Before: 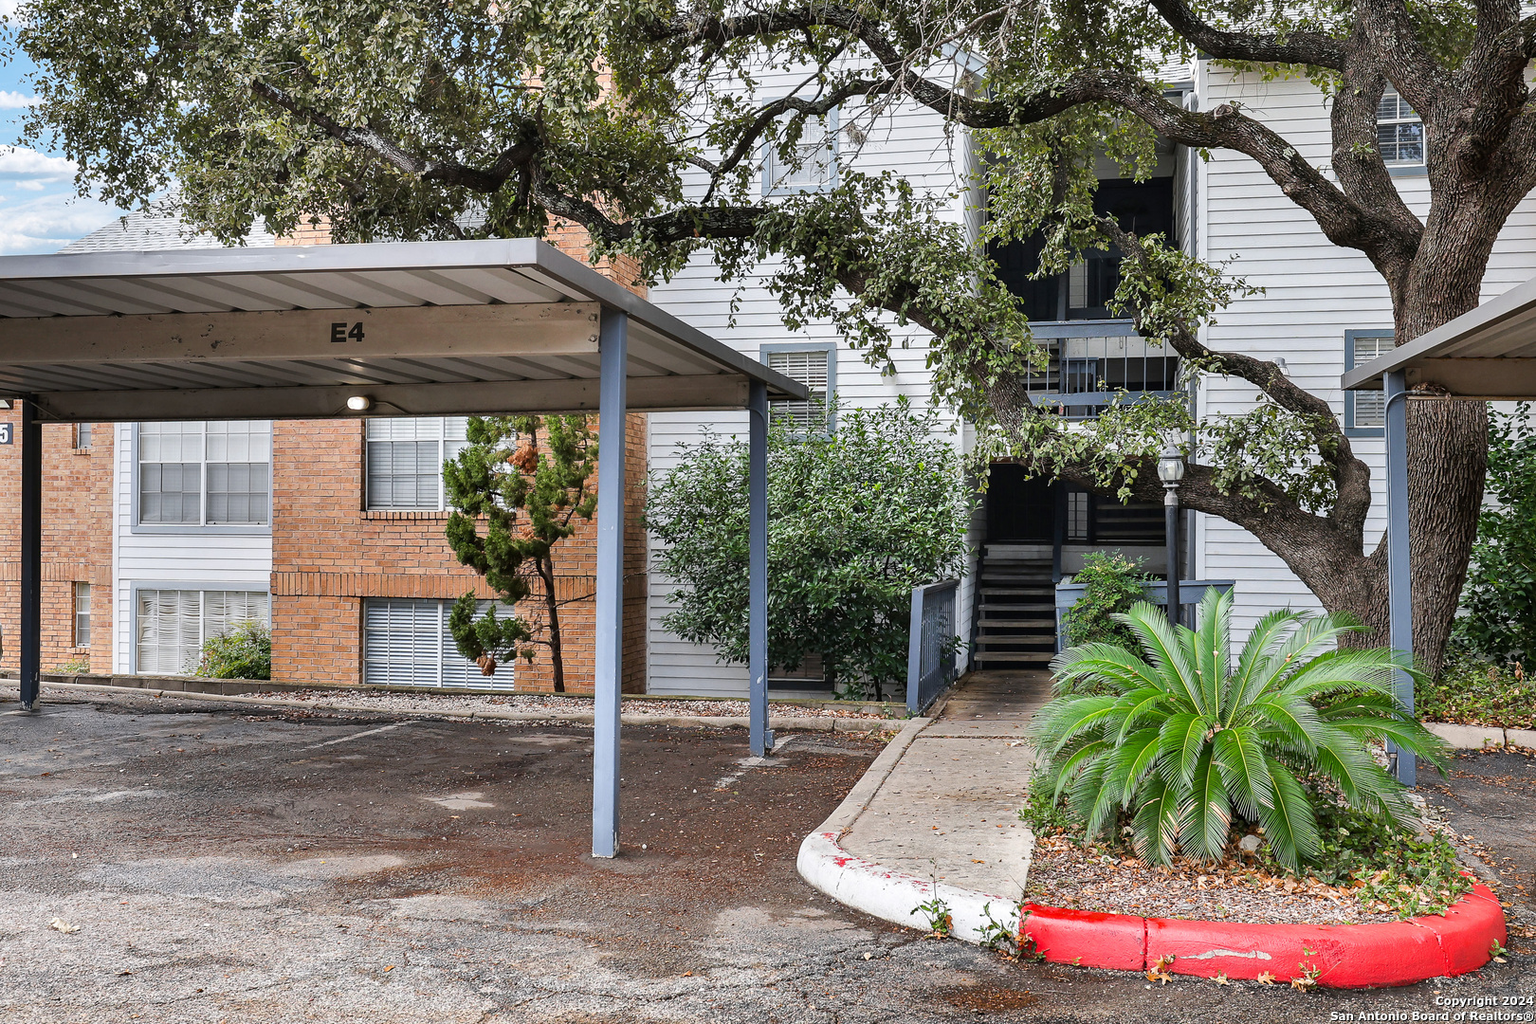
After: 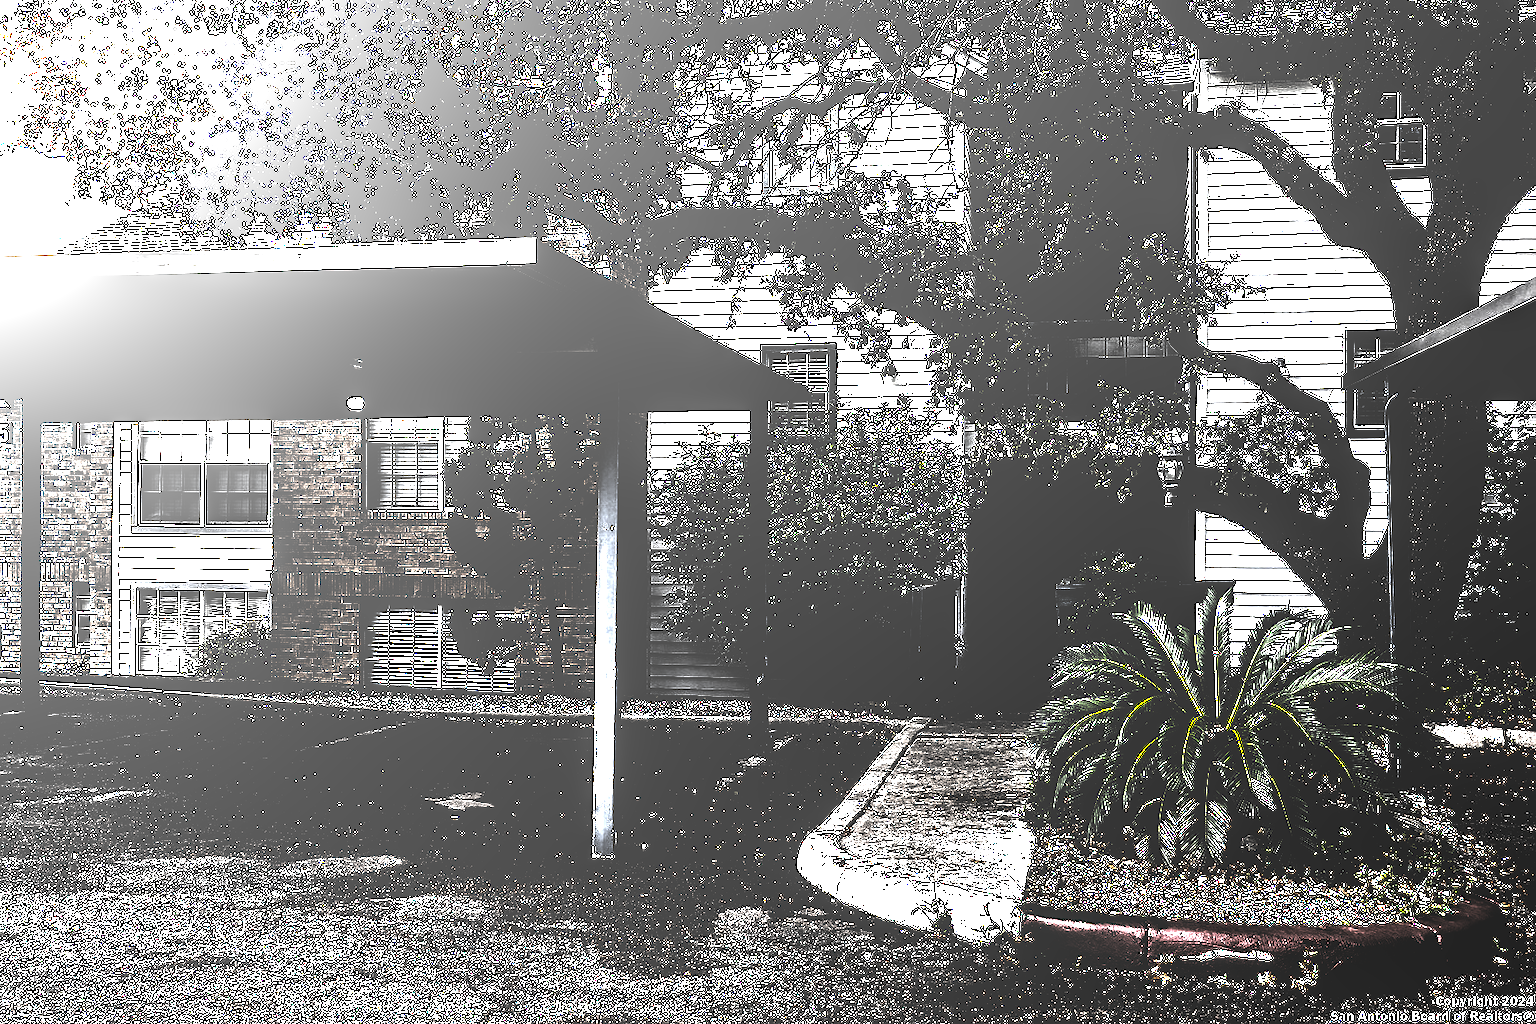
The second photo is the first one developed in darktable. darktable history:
levels: levels [0.721, 0.937, 0.997]
tone equalizer: -8 EV -1.08 EV, -7 EV -1.01 EV, -6 EV -0.867 EV, -5 EV -0.578 EV, -3 EV 0.578 EV, -2 EV 0.867 EV, -1 EV 1.01 EV, +0 EV 1.08 EV, edges refinement/feathering 500, mask exposure compensation -1.57 EV, preserve details no
local contrast: on, module defaults
